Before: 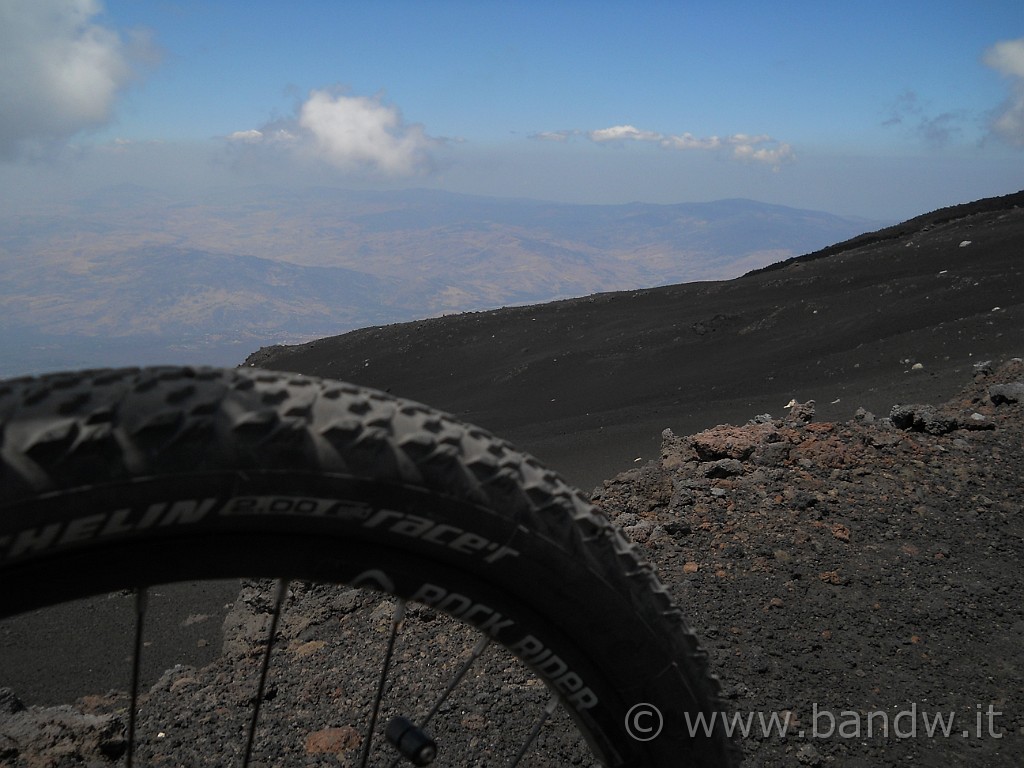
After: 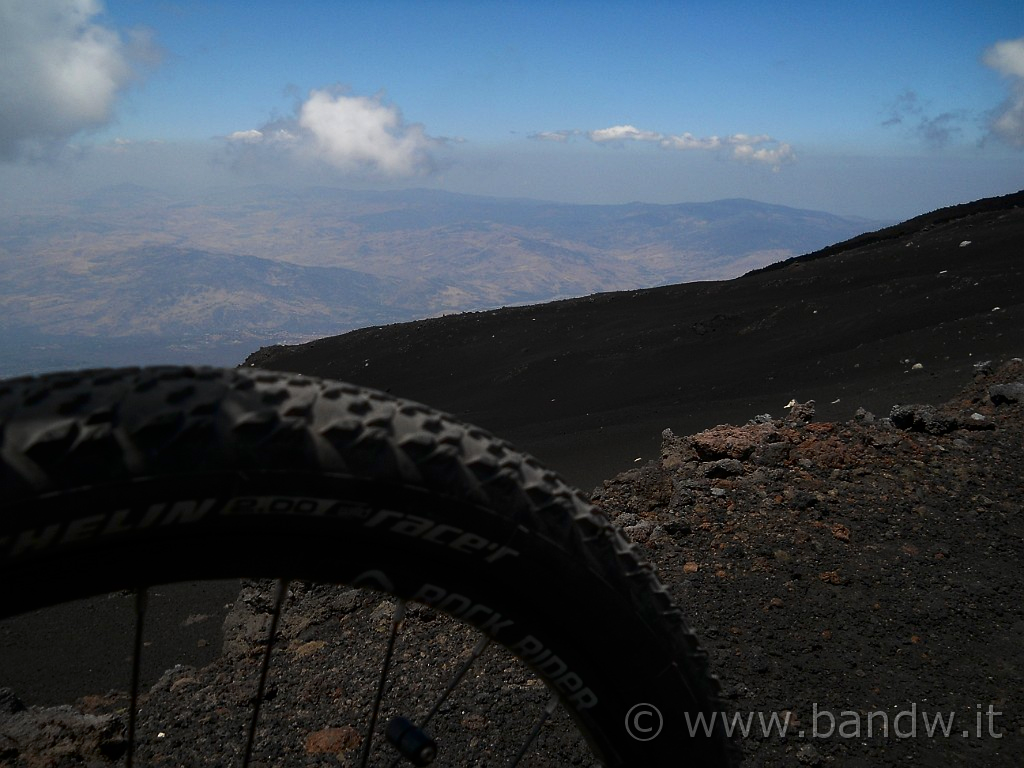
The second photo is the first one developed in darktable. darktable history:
contrast brightness saturation: contrast 0.199, brightness -0.107, saturation 0.102
